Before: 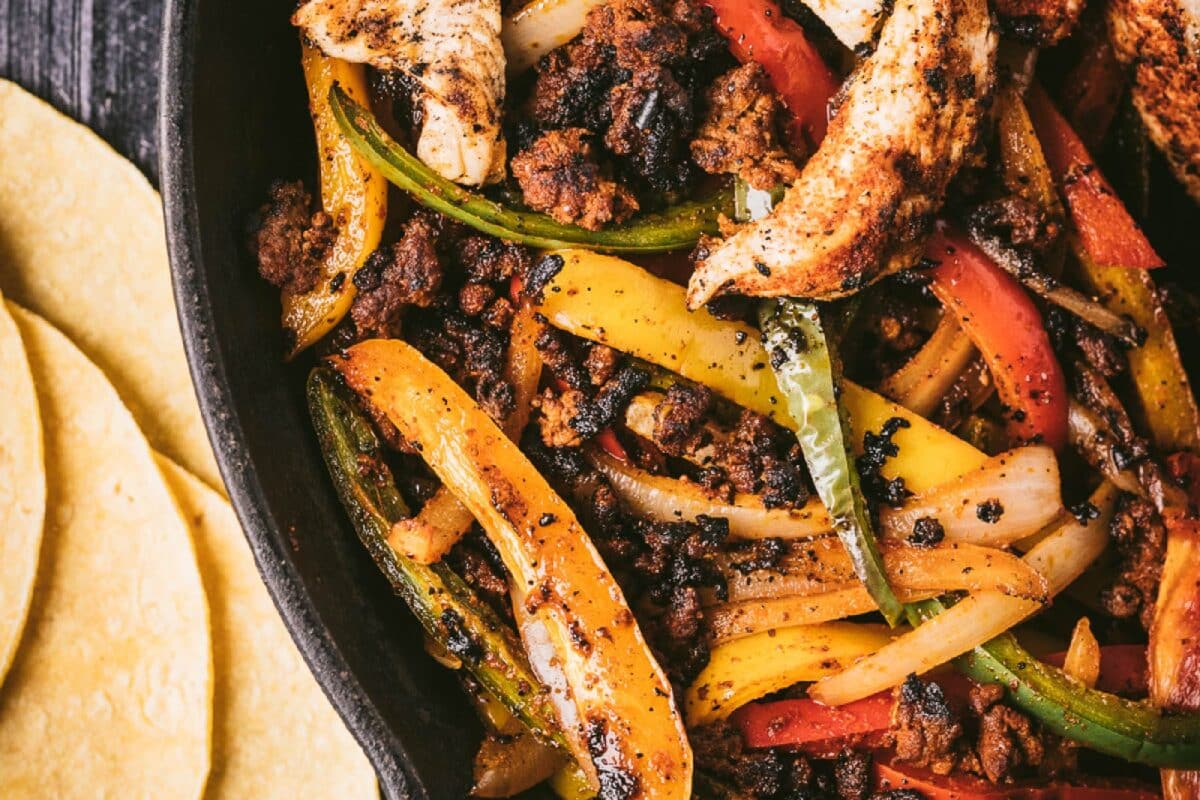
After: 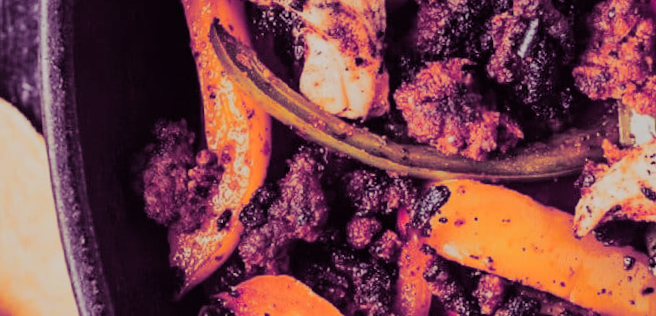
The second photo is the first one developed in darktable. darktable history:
crop: left 10.121%, top 10.631%, right 36.218%, bottom 51.526%
rotate and perspective: rotation -1.77°, lens shift (horizontal) 0.004, automatic cropping off
filmic rgb: black relative exposure -7.32 EV, white relative exposure 5.09 EV, hardness 3.2
split-toning: shadows › hue 277.2°, shadows › saturation 0.74
color zones: curves: ch1 [(0.263, 0.53) (0.376, 0.287) (0.487, 0.512) (0.748, 0.547) (1, 0.513)]; ch2 [(0.262, 0.45) (0.751, 0.477)], mix 31.98%
color balance: mode lift, gamma, gain (sRGB), lift [1, 1.049, 1, 1]
